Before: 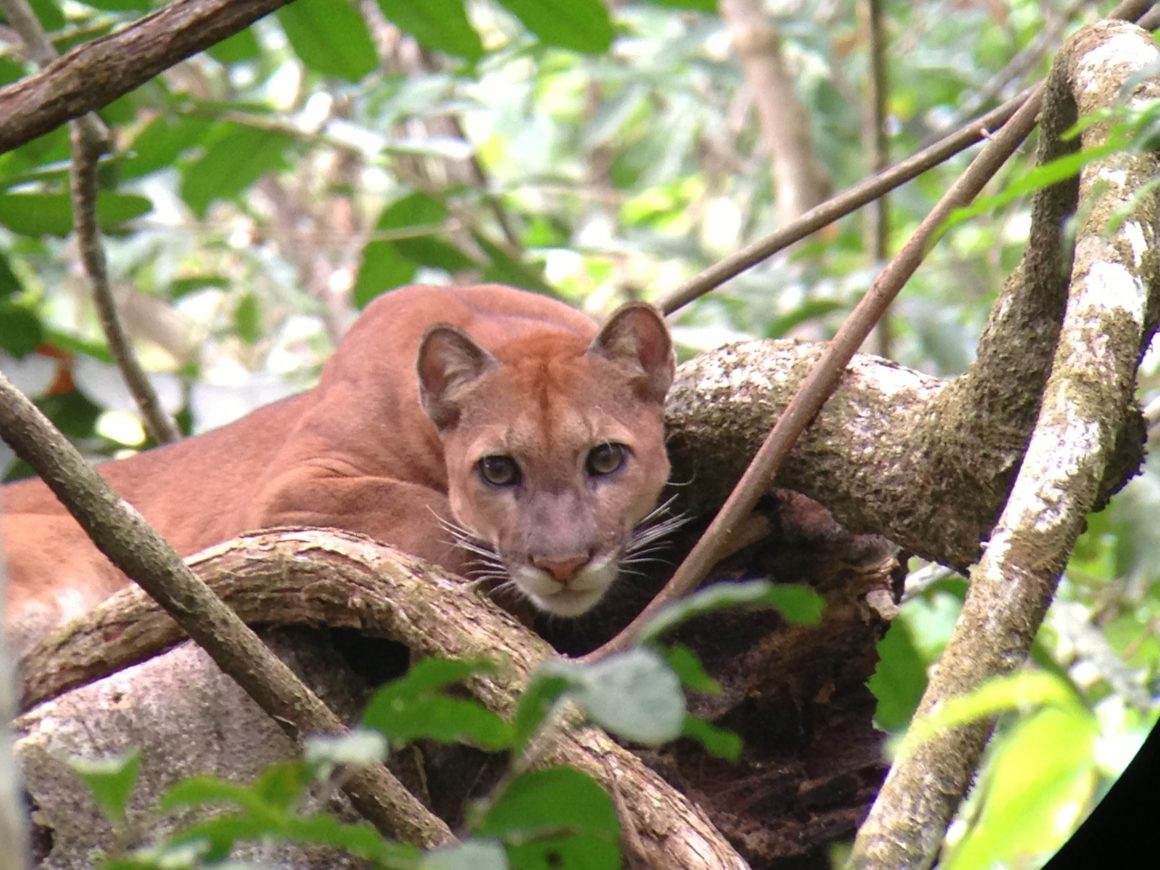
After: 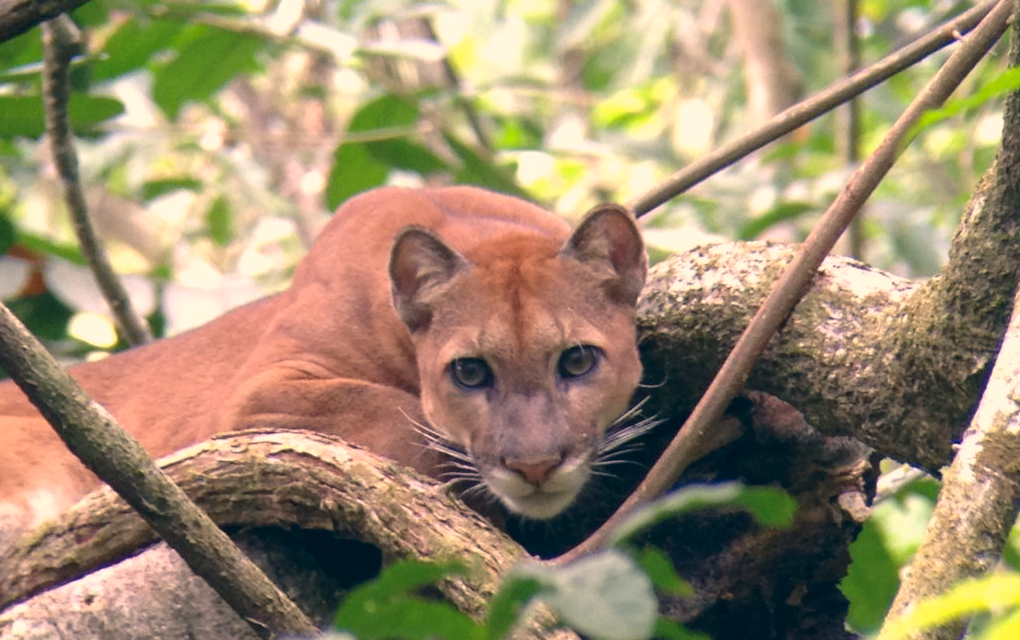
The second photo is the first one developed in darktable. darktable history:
crop and rotate: left 2.425%, top 11.305%, right 9.6%, bottom 15.08%
color correction: highlights a* 10.32, highlights b* 14.66, shadows a* -9.59, shadows b* -15.02
